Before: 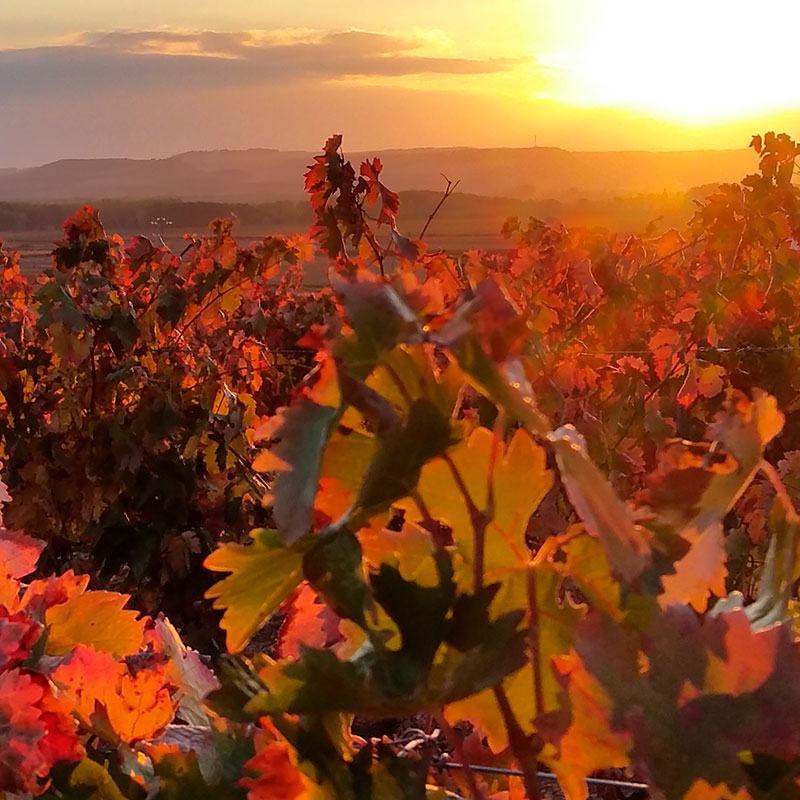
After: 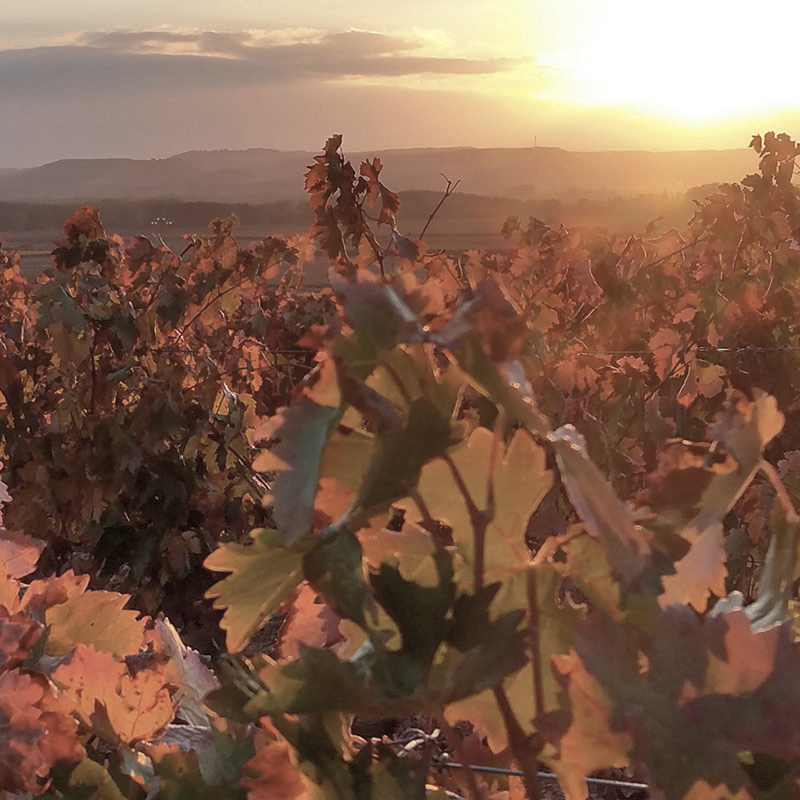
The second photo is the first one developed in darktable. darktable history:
color correction: saturation 0.5
rgb curve: curves: ch0 [(0, 0) (0.072, 0.166) (0.217, 0.293) (0.414, 0.42) (1, 1)], compensate middle gray true, preserve colors basic power
